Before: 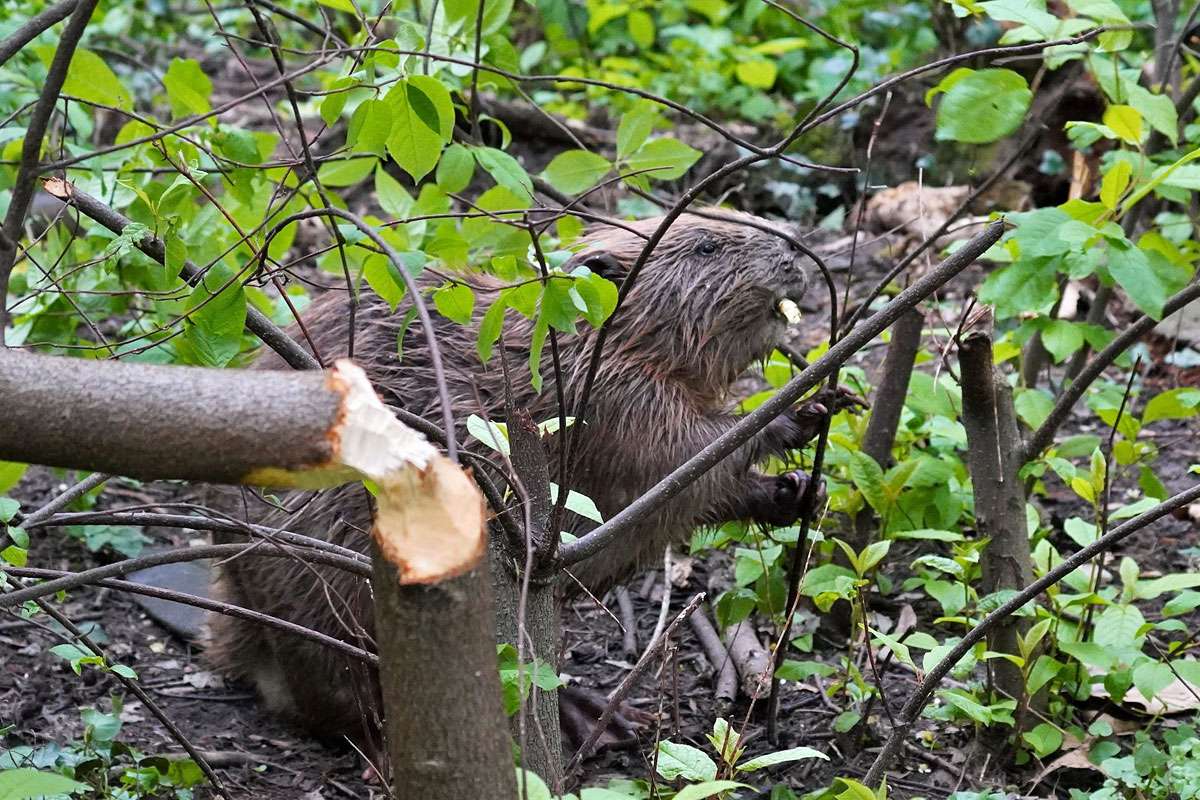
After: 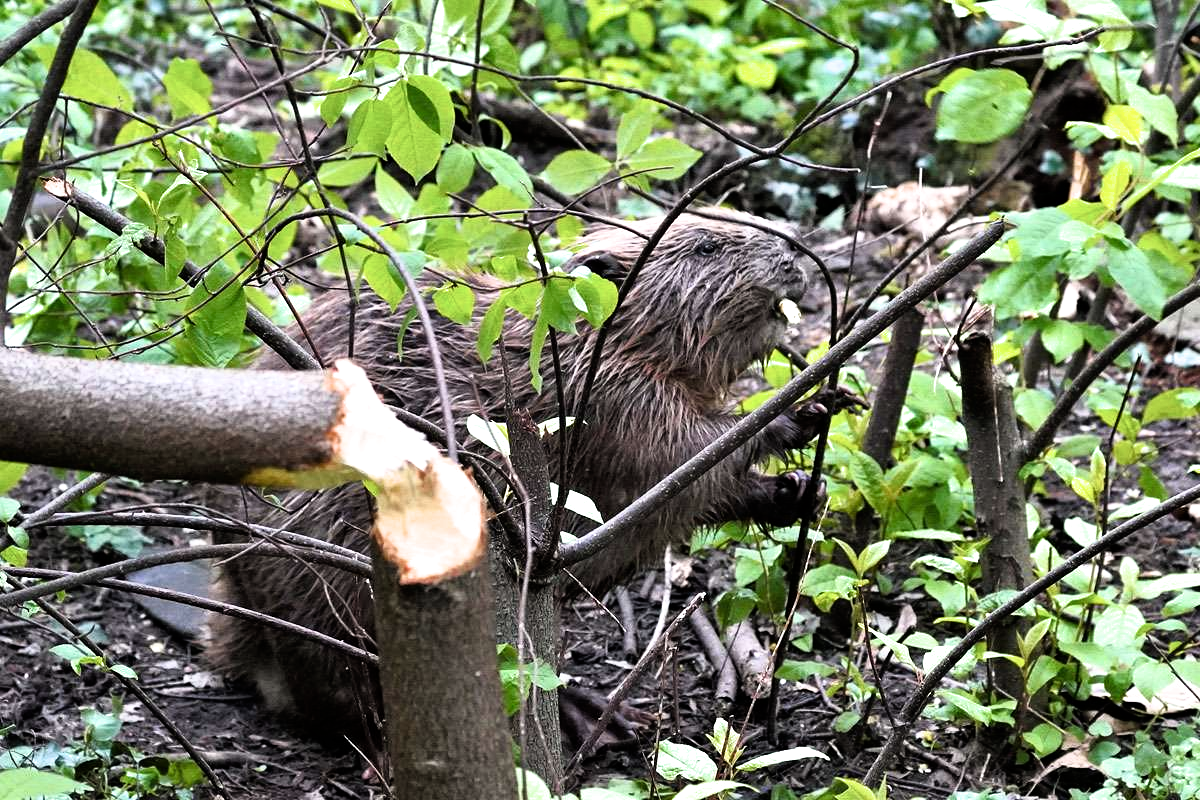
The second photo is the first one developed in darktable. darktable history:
exposure: exposure 0.236 EV
filmic rgb: white relative exposure 2.2 EV, hardness 6.97
